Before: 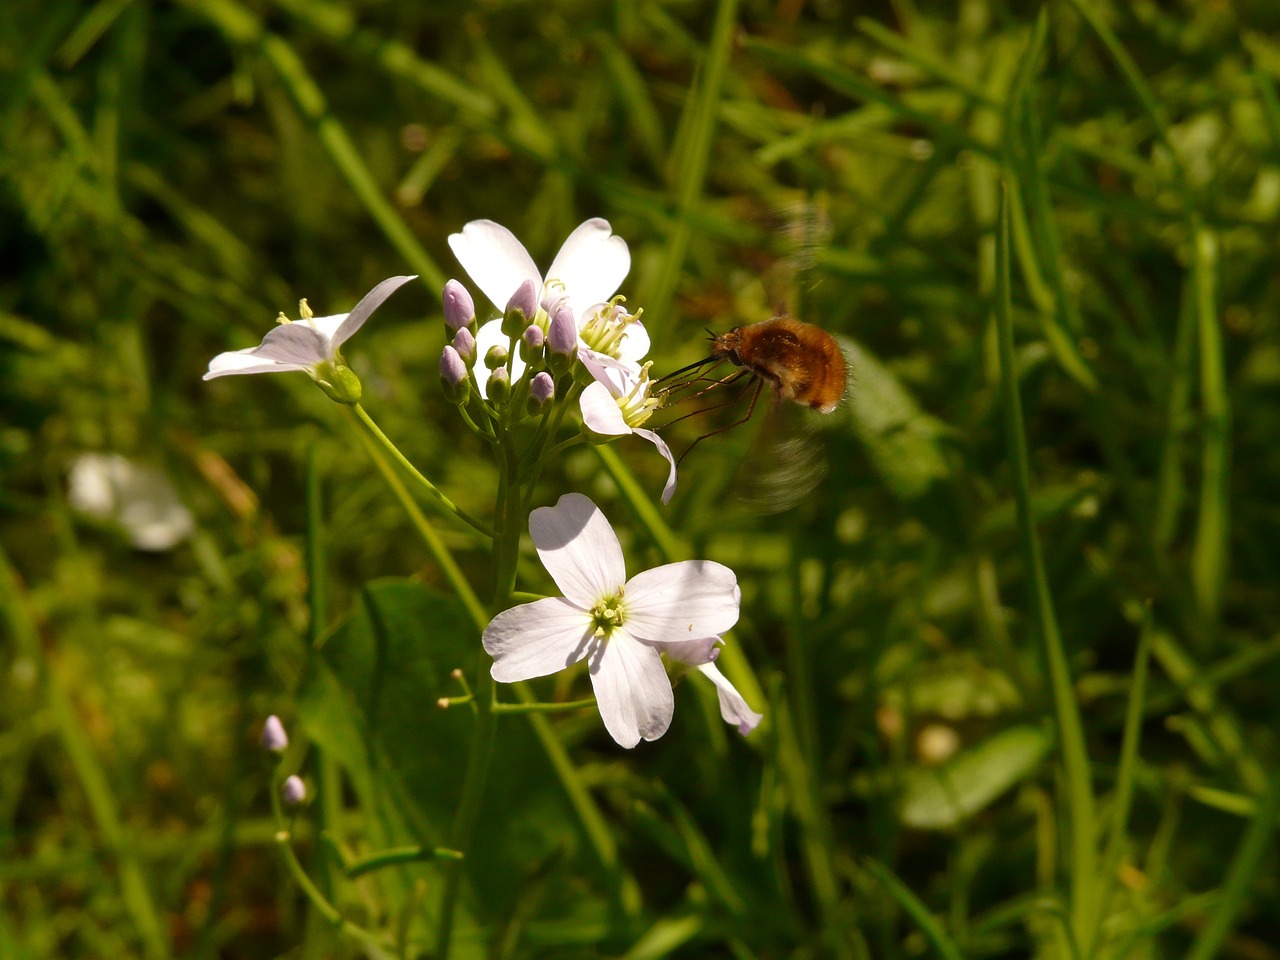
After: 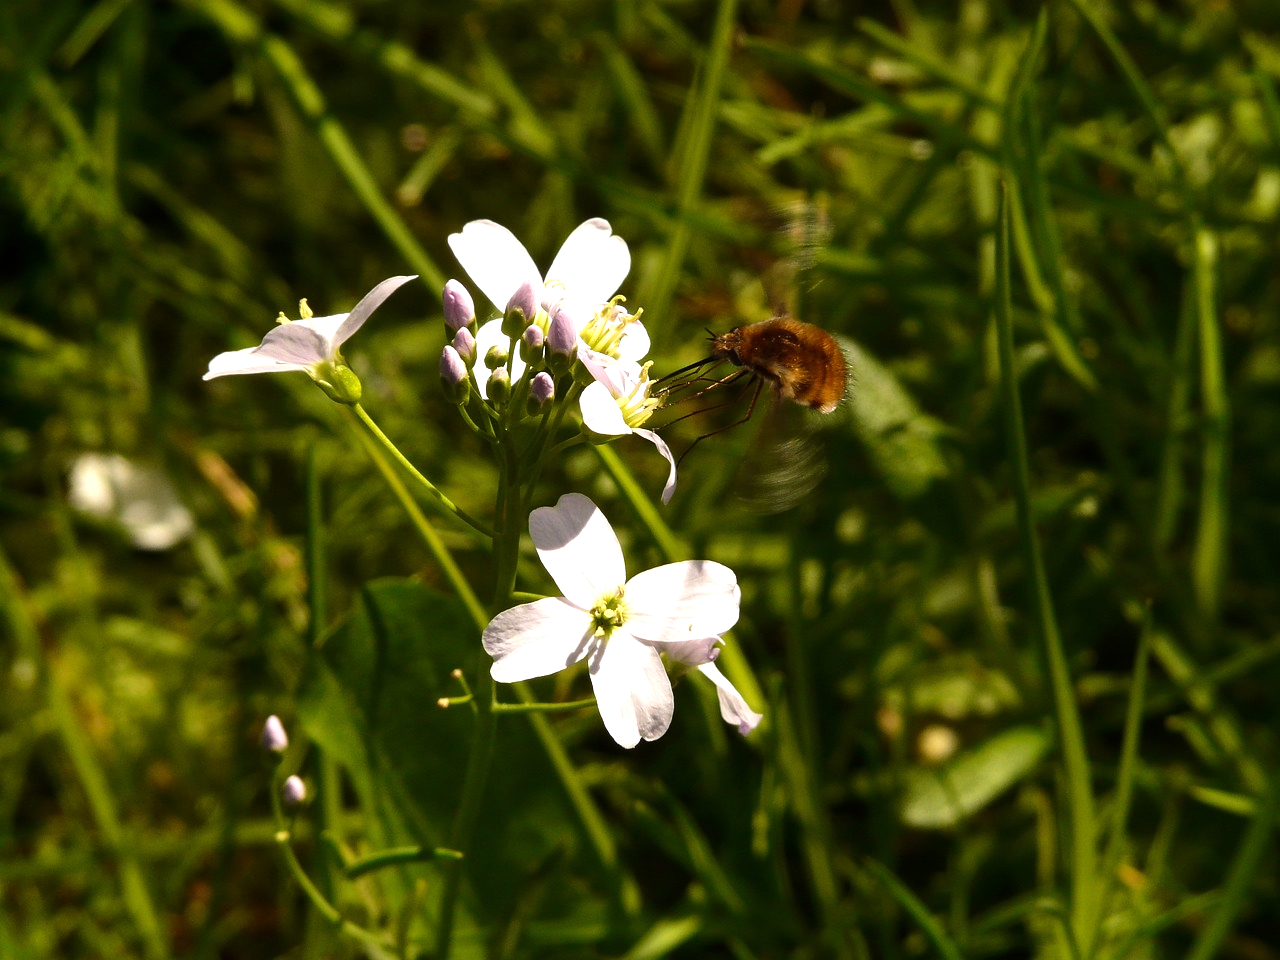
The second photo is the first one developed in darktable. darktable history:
tone equalizer: -8 EV -0.75 EV, -7 EV -0.7 EV, -6 EV -0.6 EV, -5 EV -0.4 EV, -3 EV 0.4 EV, -2 EV 0.6 EV, -1 EV 0.7 EV, +0 EV 0.75 EV, edges refinement/feathering 500, mask exposure compensation -1.57 EV, preserve details no
